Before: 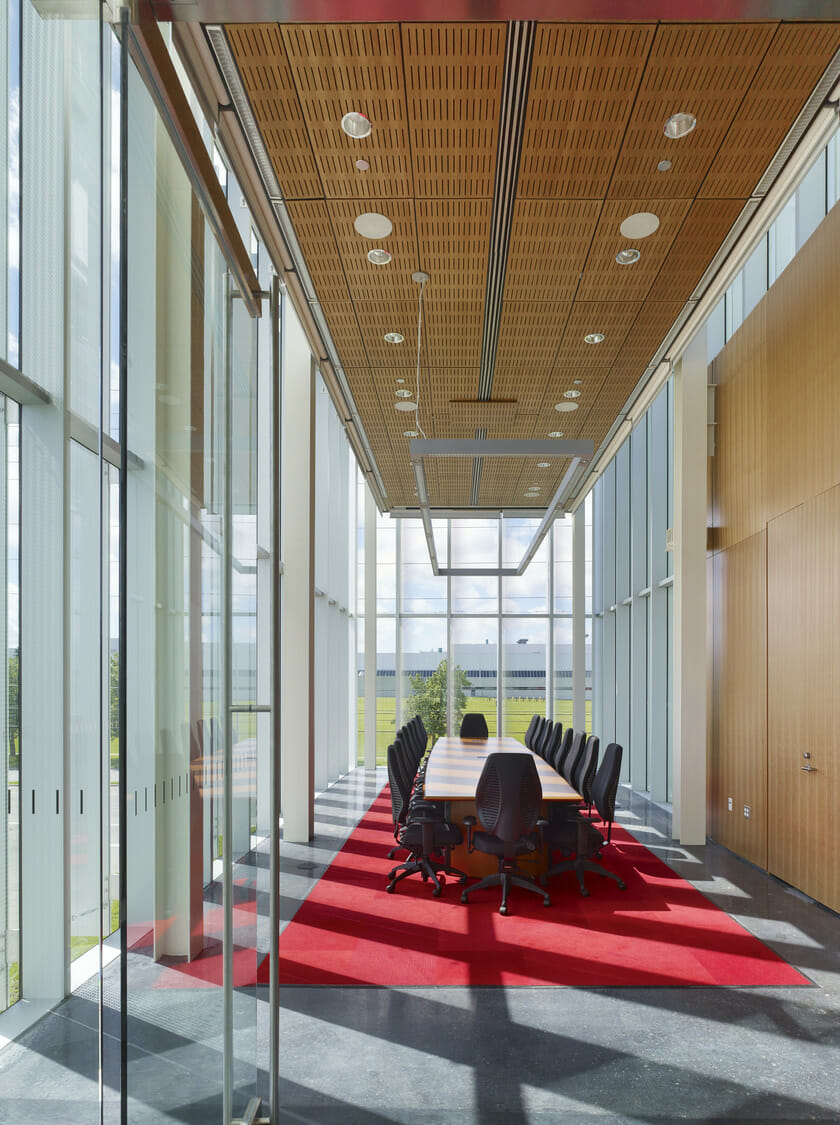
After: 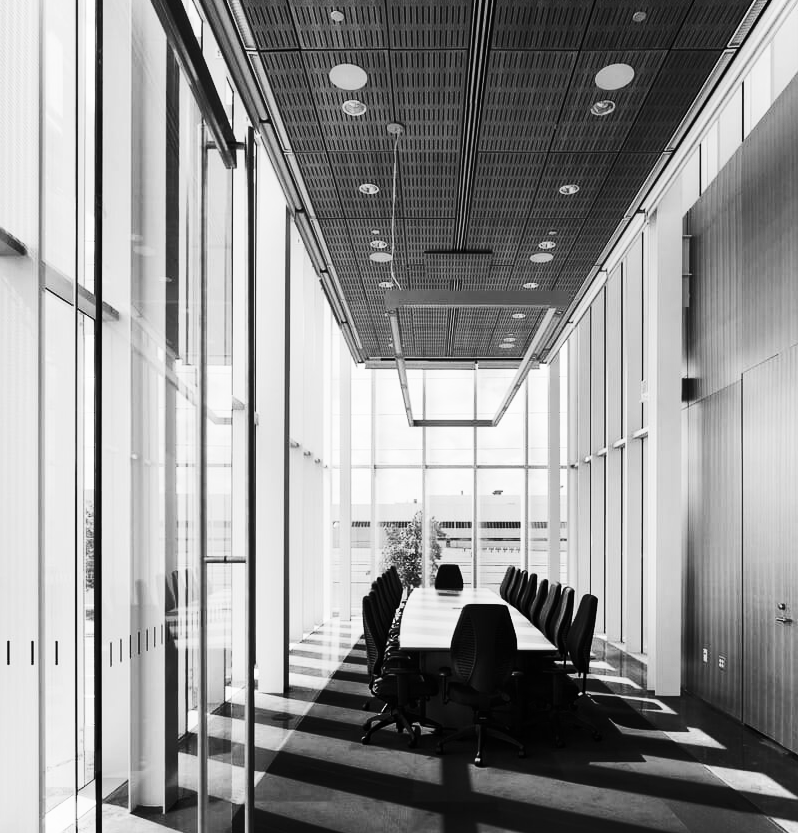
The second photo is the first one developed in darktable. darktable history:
crop and rotate: left 2.991%, top 13.302%, right 1.981%, bottom 12.636%
contrast brightness saturation: contrast 0.5, saturation -0.1
color balance rgb: perceptual saturation grading › global saturation 20%, perceptual saturation grading › highlights -25%, perceptual saturation grading › shadows 50%
monochrome: a -11.7, b 1.62, size 0.5, highlights 0.38
